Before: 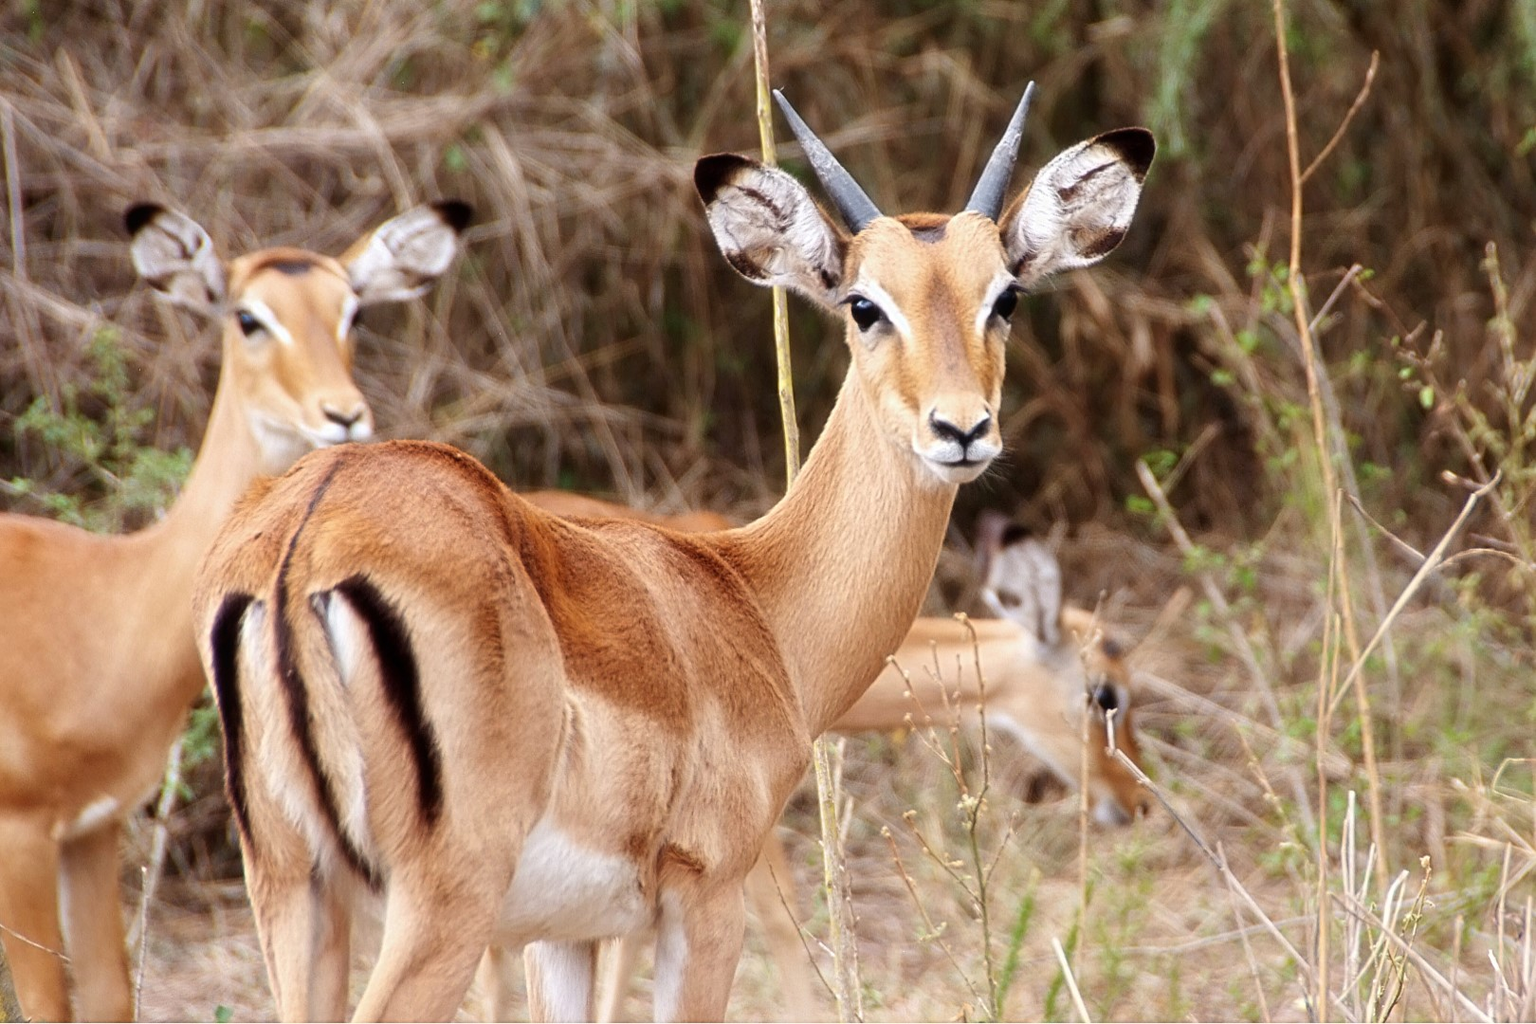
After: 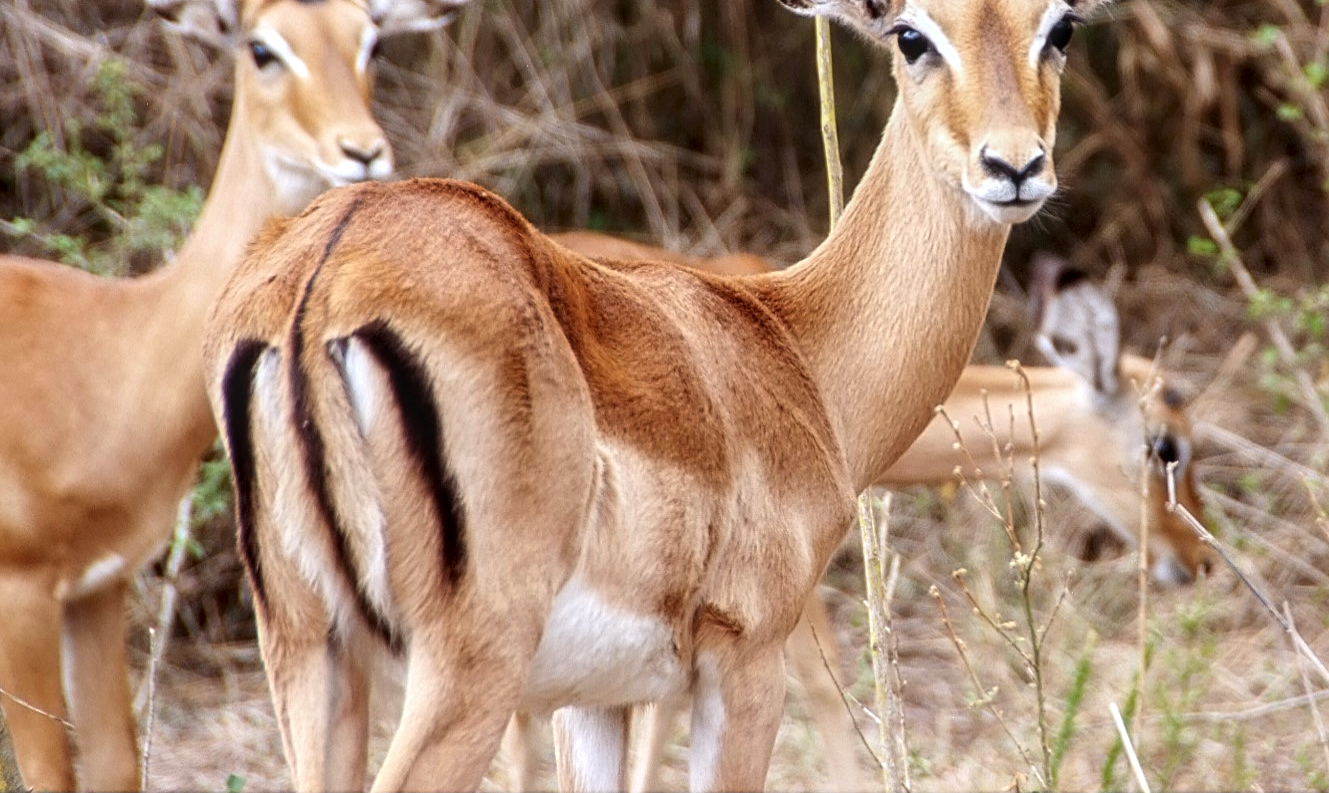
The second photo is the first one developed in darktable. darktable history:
white balance: red 0.98, blue 1.034
local contrast: detail 130%
crop: top 26.531%, right 17.959%
